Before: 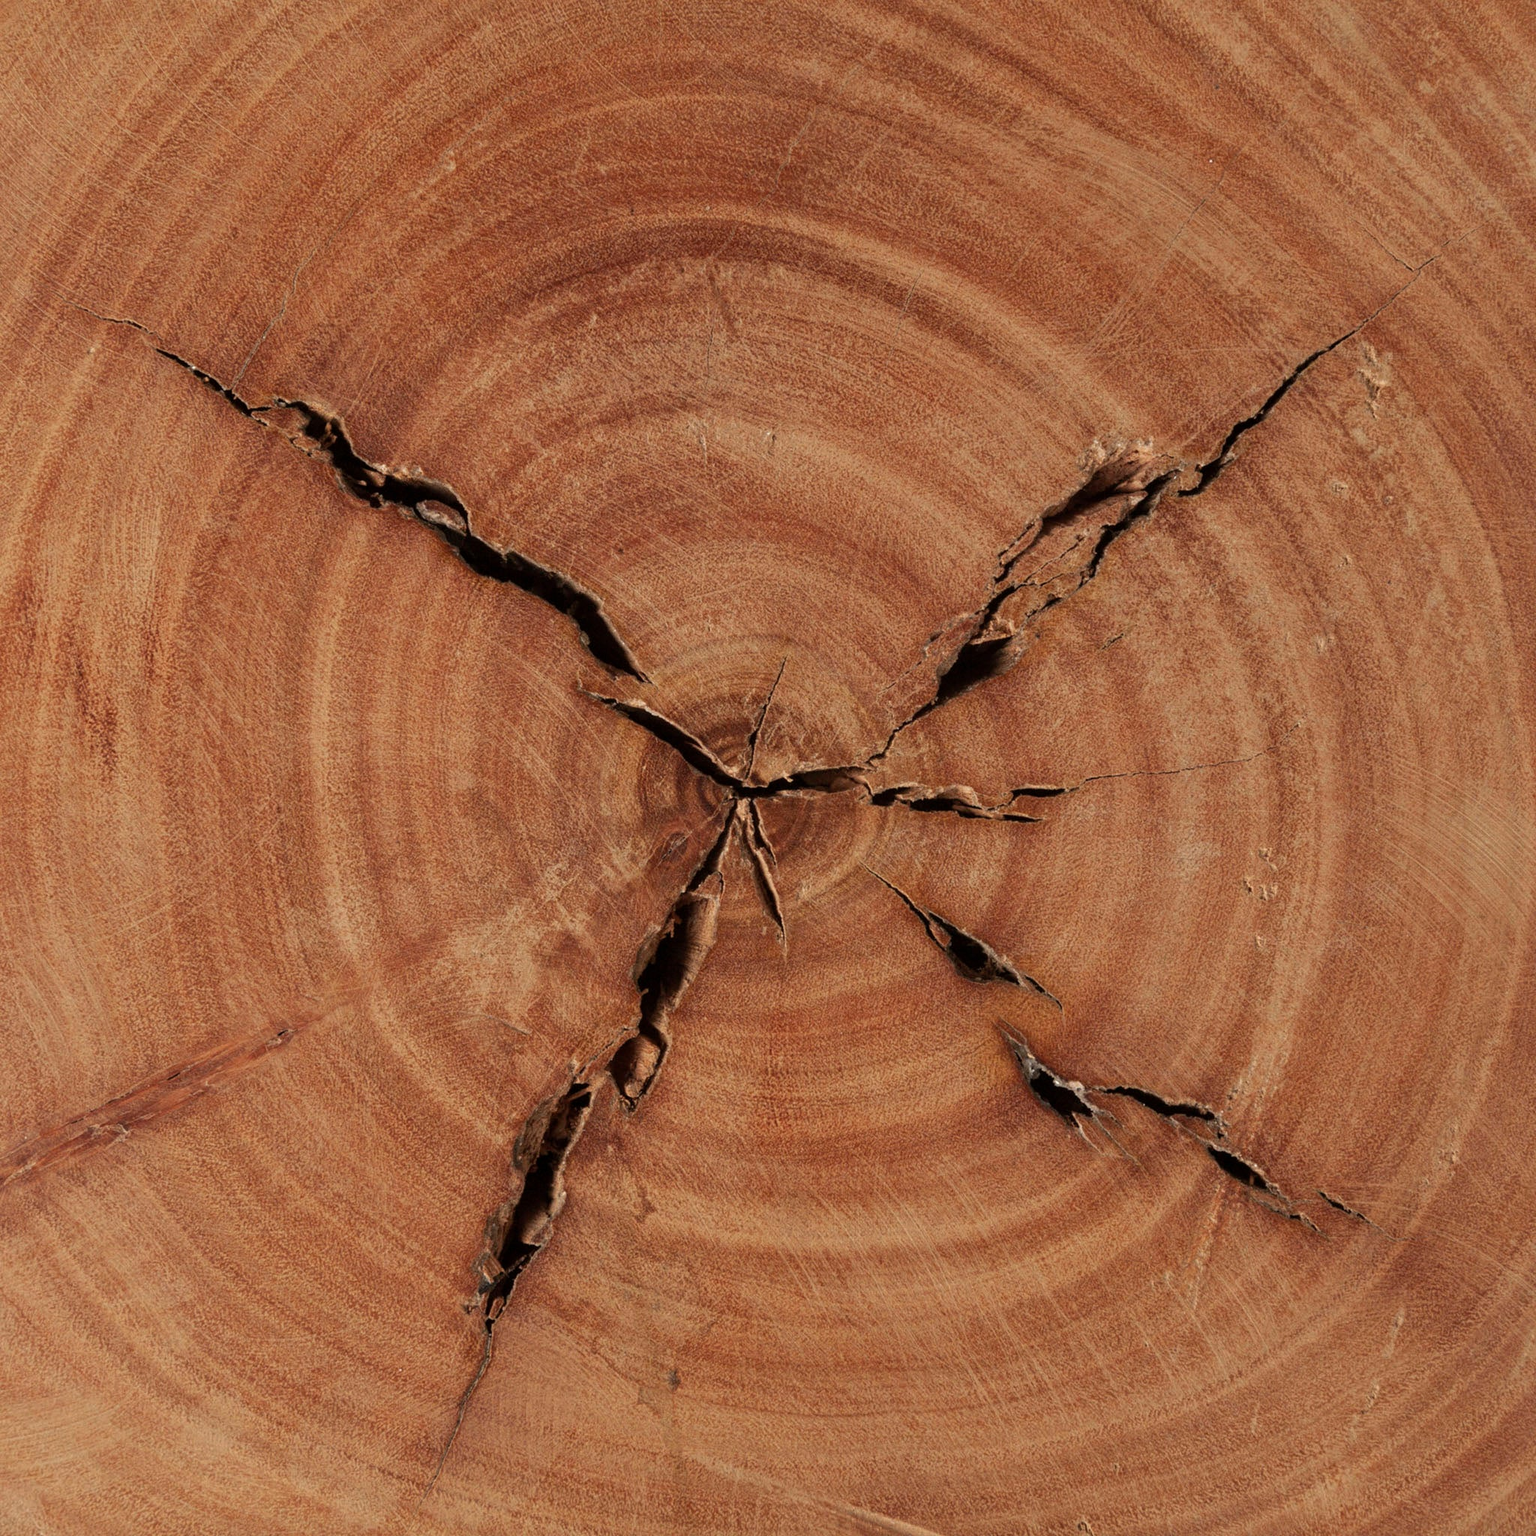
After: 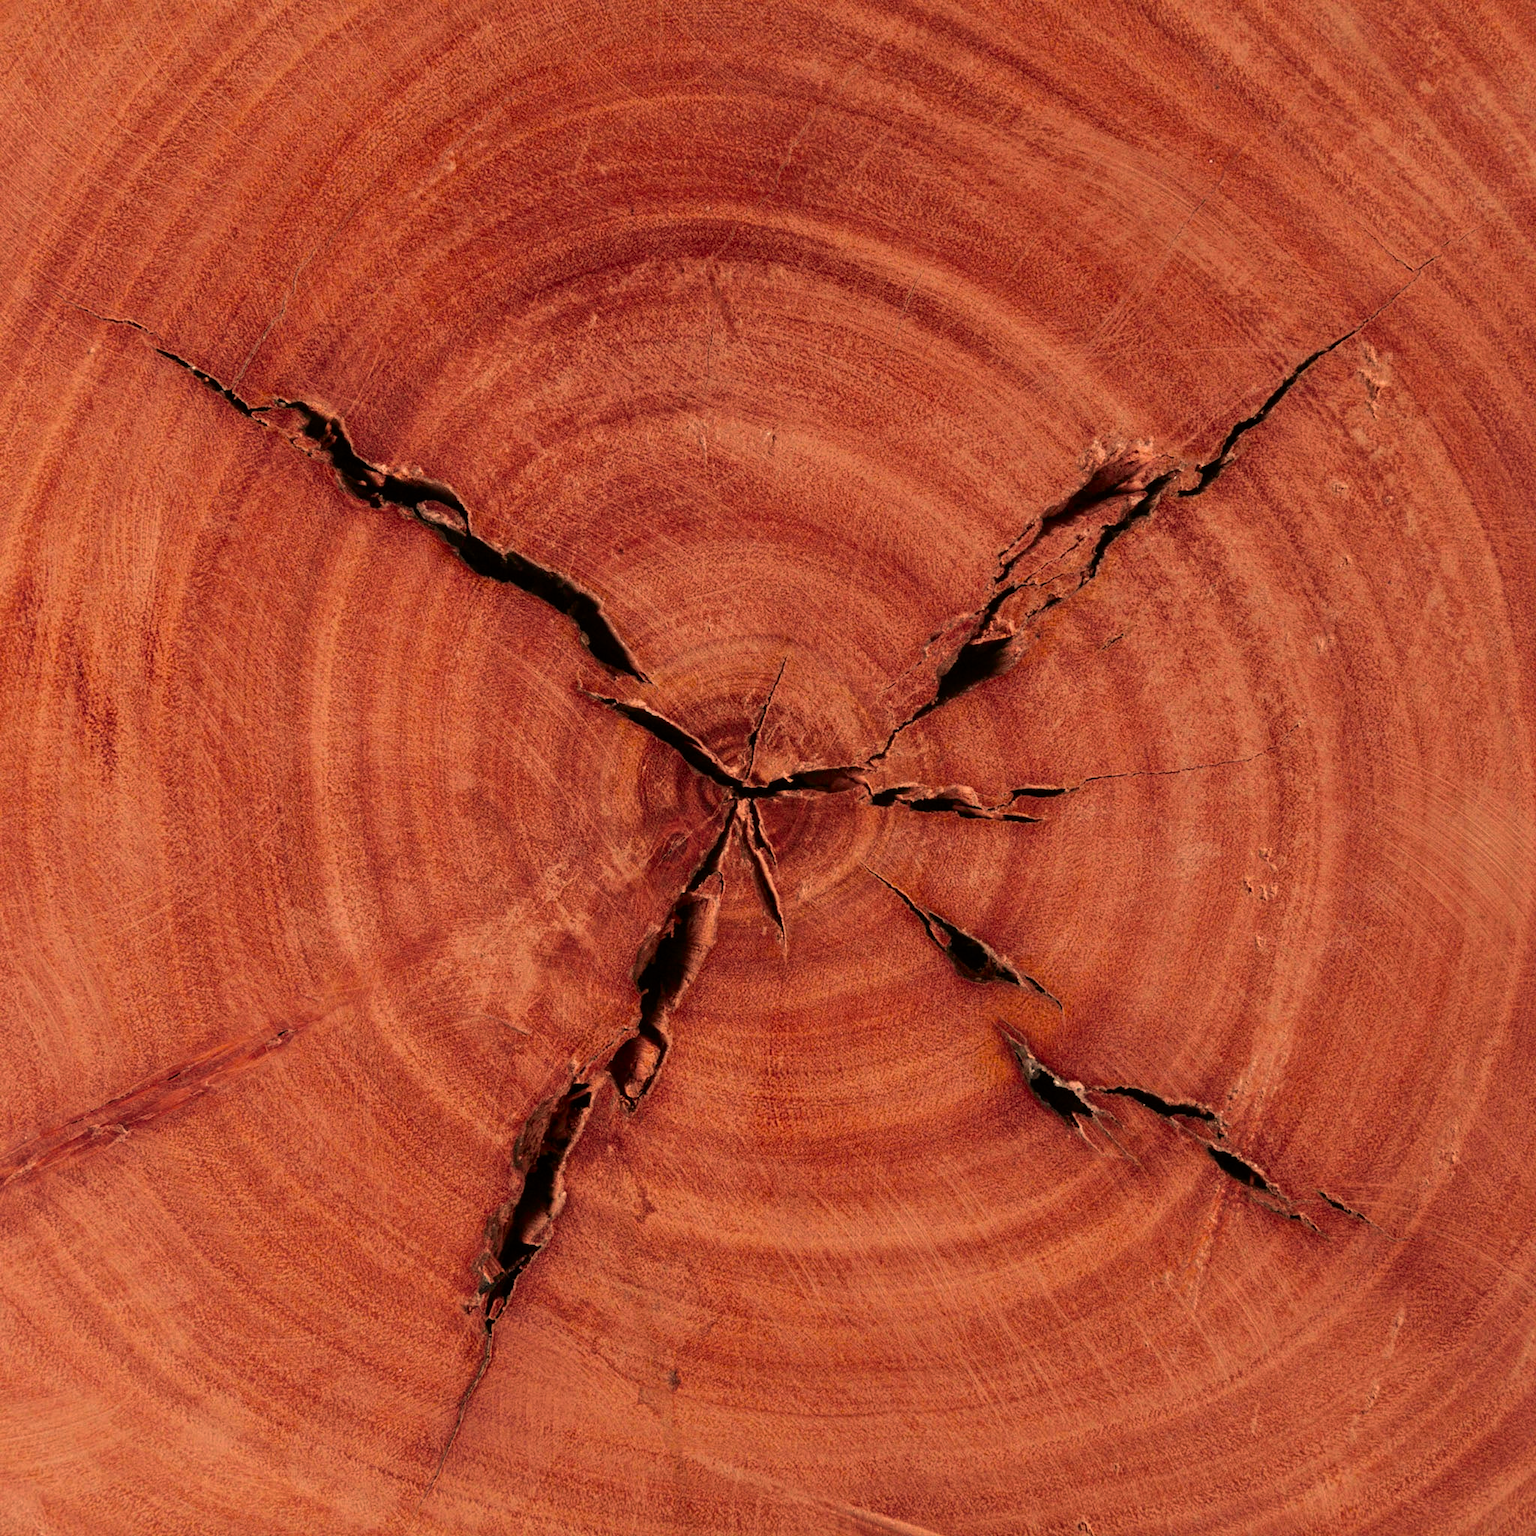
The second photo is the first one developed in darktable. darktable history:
color correction: highlights a* 21.68, highlights b* 22.31
tone curve: curves: ch0 [(0, 0) (0.087, 0.054) (0.281, 0.245) (0.532, 0.514) (0.835, 0.818) (0.994, 0.955)]; ch1 [(0, 0) (0.27, 0.195) (0.406, 0.435) (0.452, 0.474) (0.495, 0.5) (0.514, 0.508) (0.537, 0.556) (0.654, 0.689) (1, 1)]; ch2 [(0, 0) (0.269, 0.299) (0.459, 0.441) (0.498, 0.499) (0.523, 0.52) (0.551, 0.549) (0.633, 0.625) (0.659, 0.681) (0.718, 0.764) (1, 1)], color space Lab, independent channels, preserve colors none
